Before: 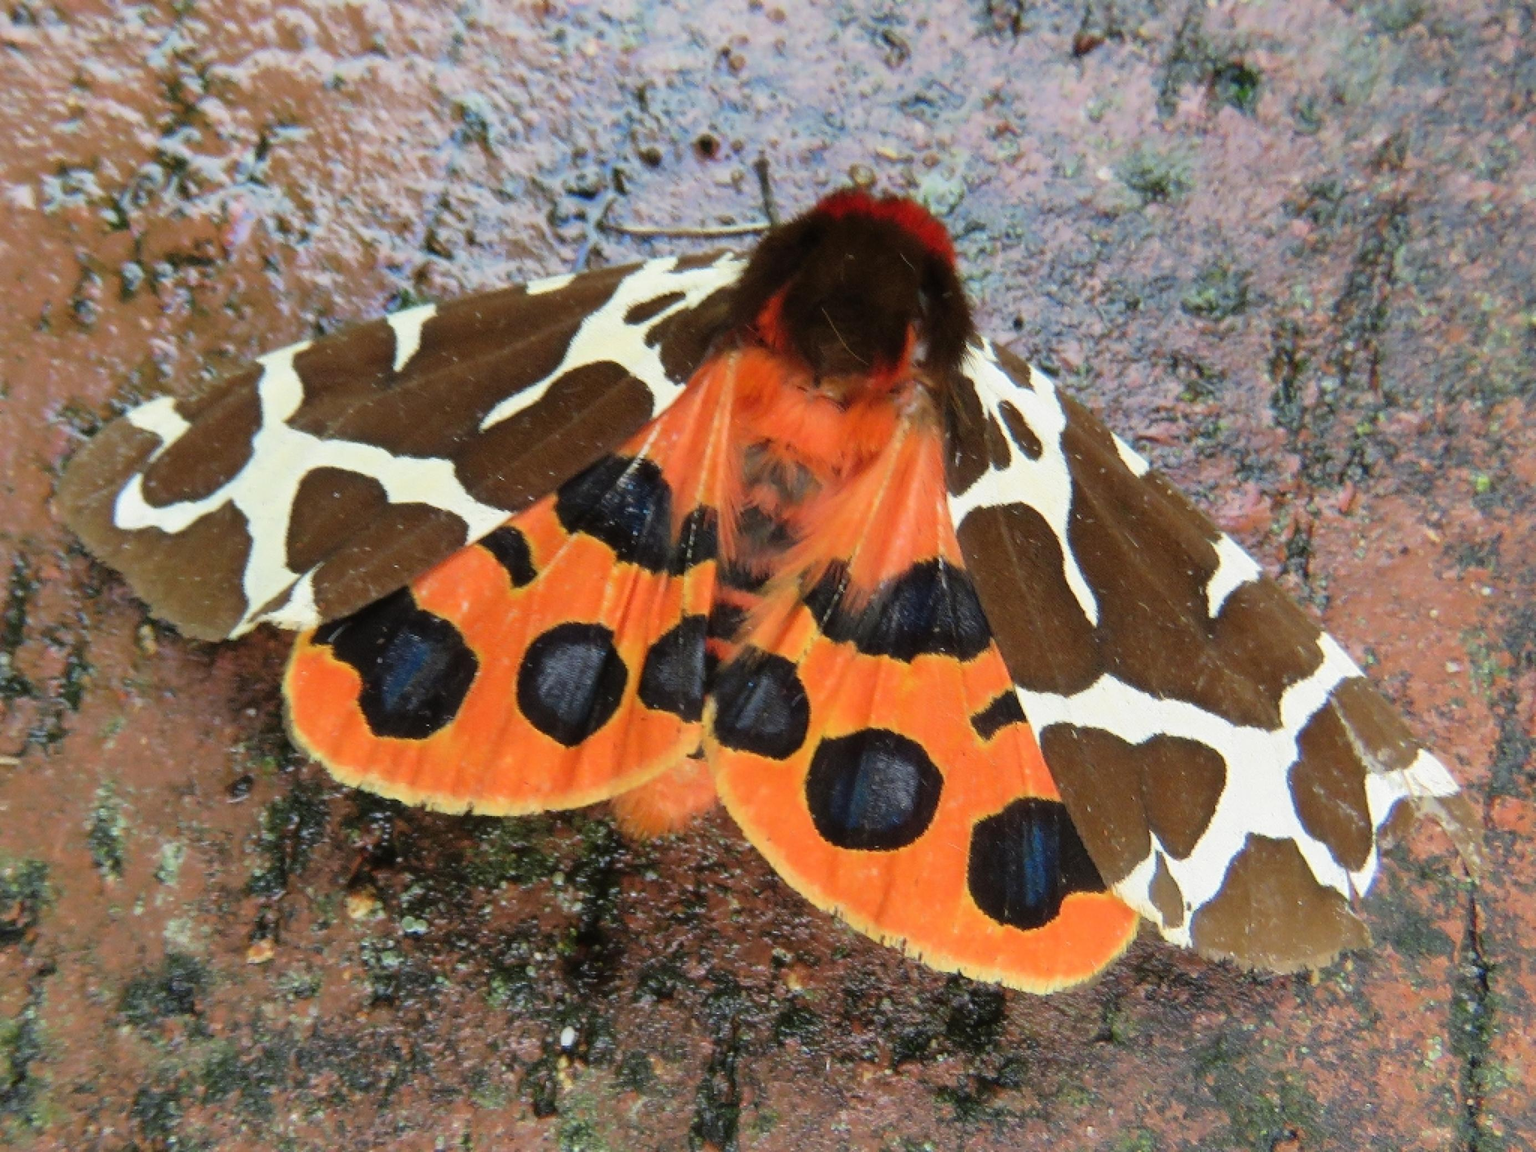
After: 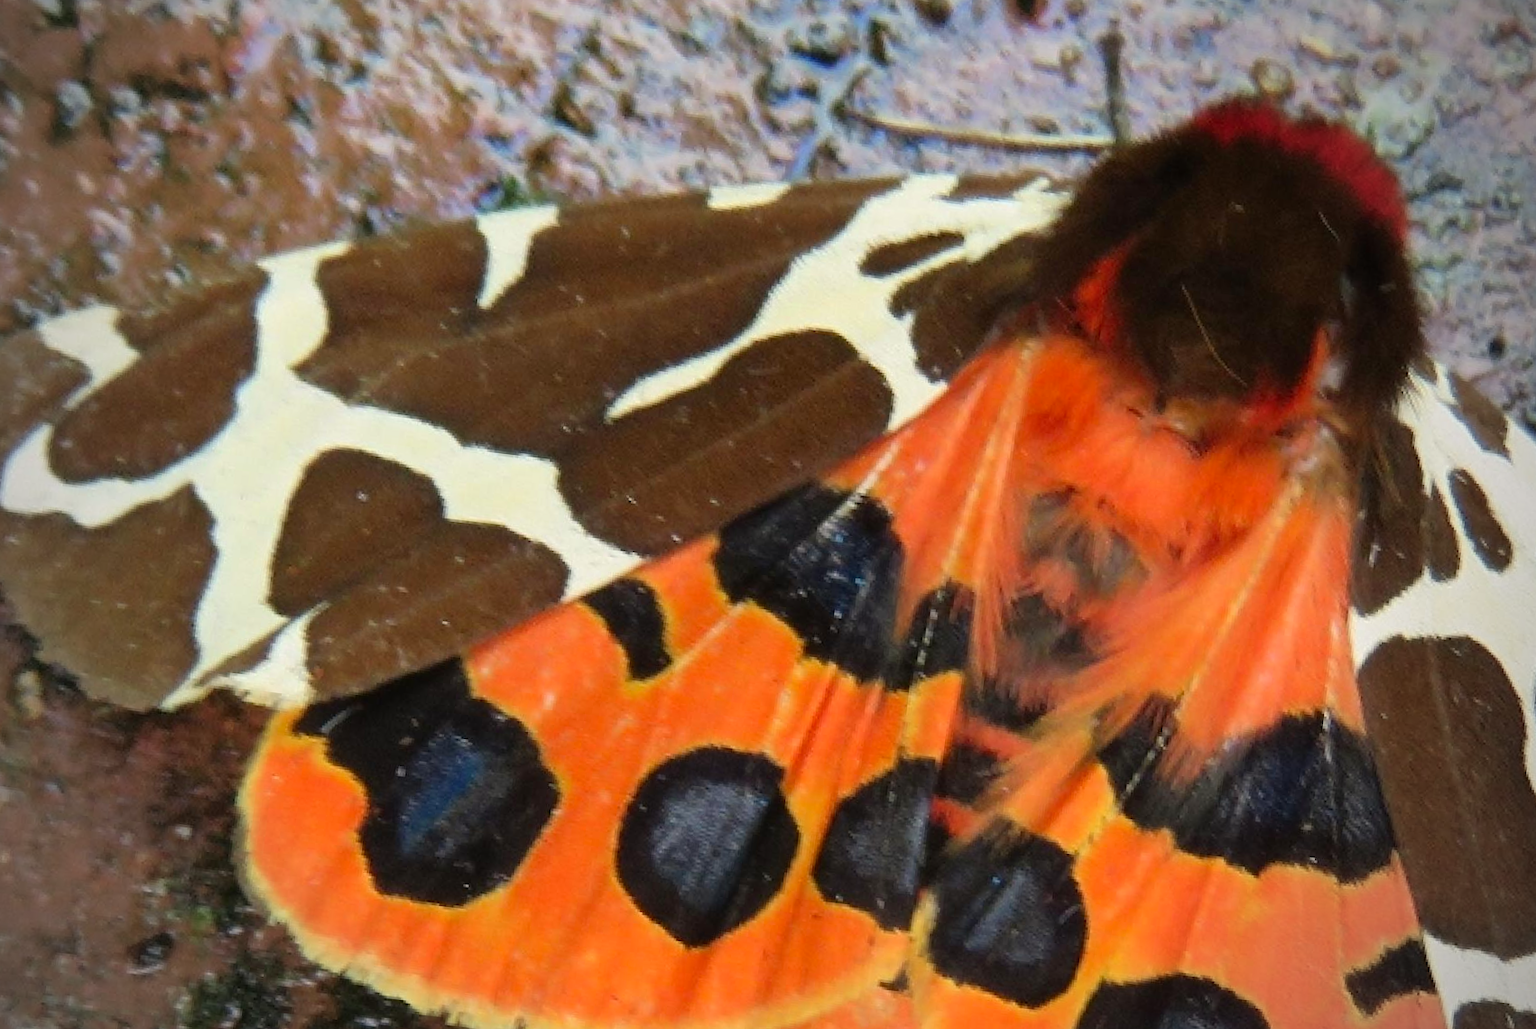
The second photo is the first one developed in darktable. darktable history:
color correction: highlights a* 0.873, highlights b* 2.84, saturation 1.1
crop and rotate: angle -6.63°, left 2.078%, top 6.704%, right 27.415%, bottom 30.261%
vignetting: fall-off start 71.62%, brightness -0.575
